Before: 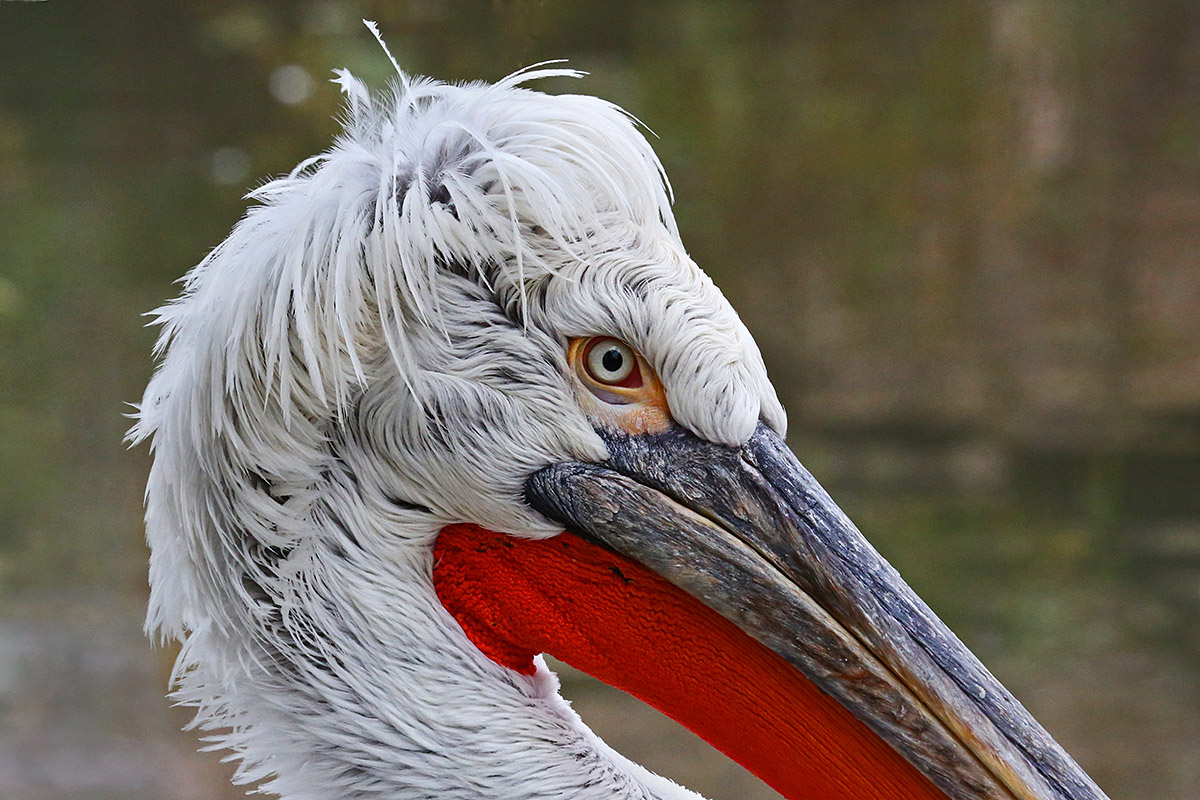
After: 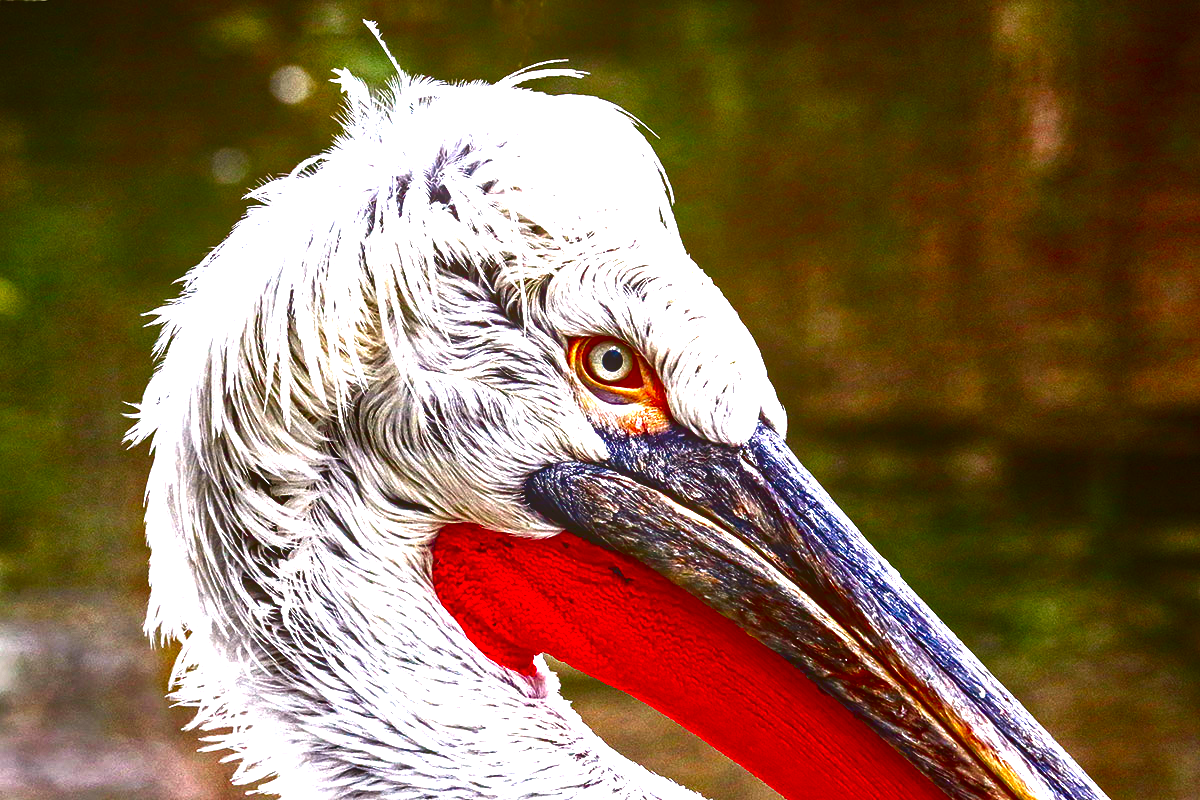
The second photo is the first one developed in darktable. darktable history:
color correction: highlights a* 6.73, highlights b* 7.55, shadows a* 5.93, shadows b* 7.19, saturation 0.897
local contrast: on, module defaults
contrast brightness saturation: brightness -0.991, saturation 0.999
exposure: black level correction 0, exposure 1.577 EV, compensate highlight preservation false
